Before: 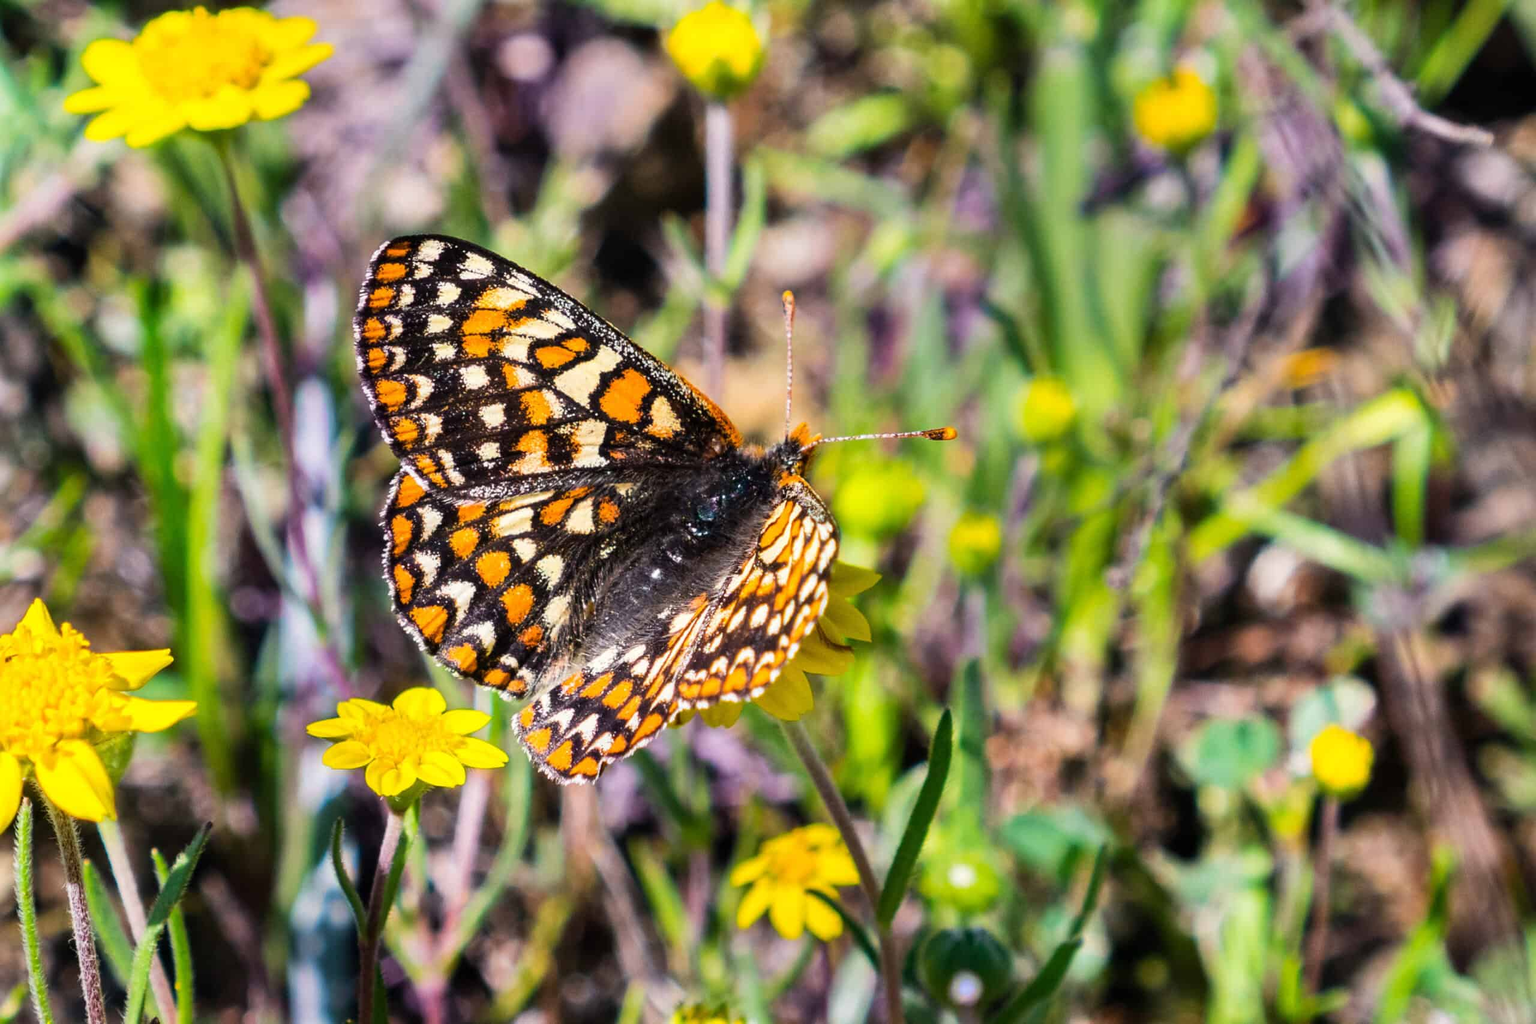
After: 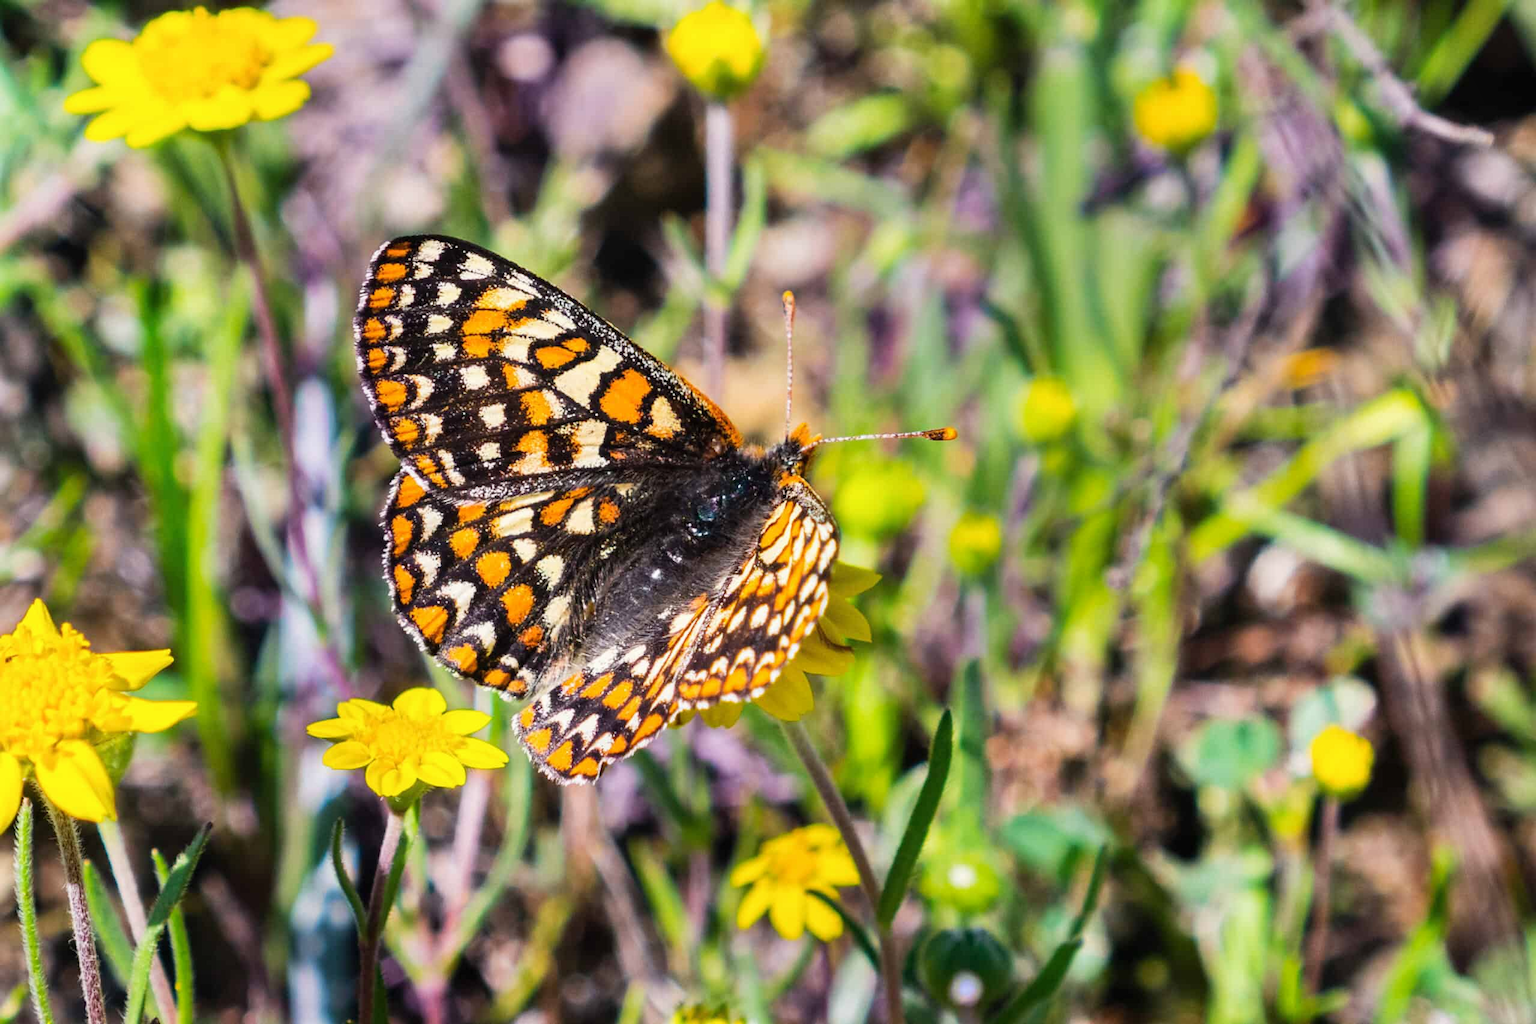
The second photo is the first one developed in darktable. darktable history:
local contrast: mode bilateral grid, contrast 100, coarseness 100, detail 92%, midtone range 0.2
base curve: curves: ch0 [(0, 0) (0.472, 0.508) (1, 1)], preserve colors none
